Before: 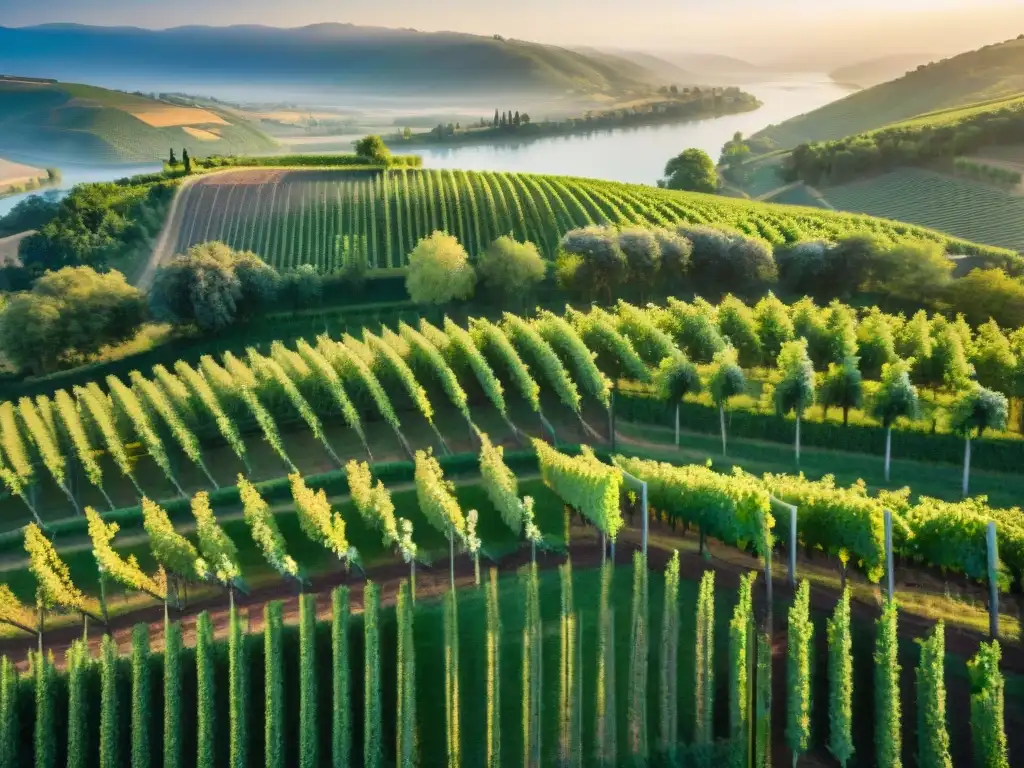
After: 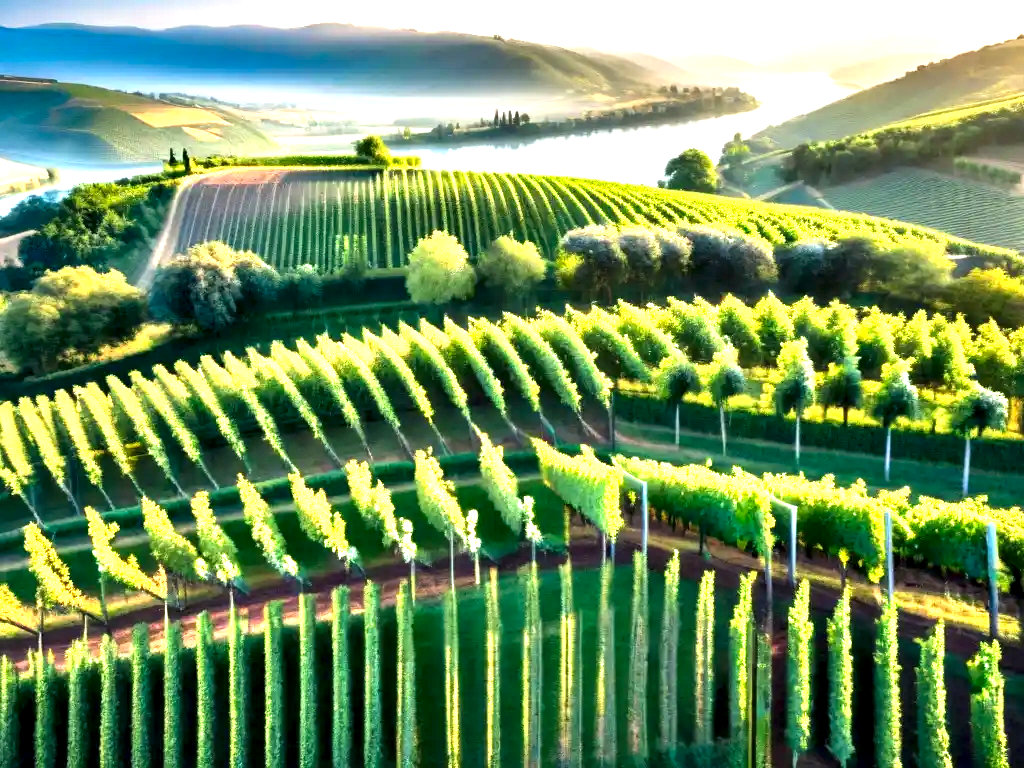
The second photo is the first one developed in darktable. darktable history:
exposure: black level correction 0, exposure 1 EV, compensate exposure bias true, compensate highlight preservation false
color correction: highlights b* -0.054, saturation 1.07
contrast equalizer: y [[0.6 ×6], [0.55 ×6], [0 ×6], [0 ×6], [0 ×6]]
